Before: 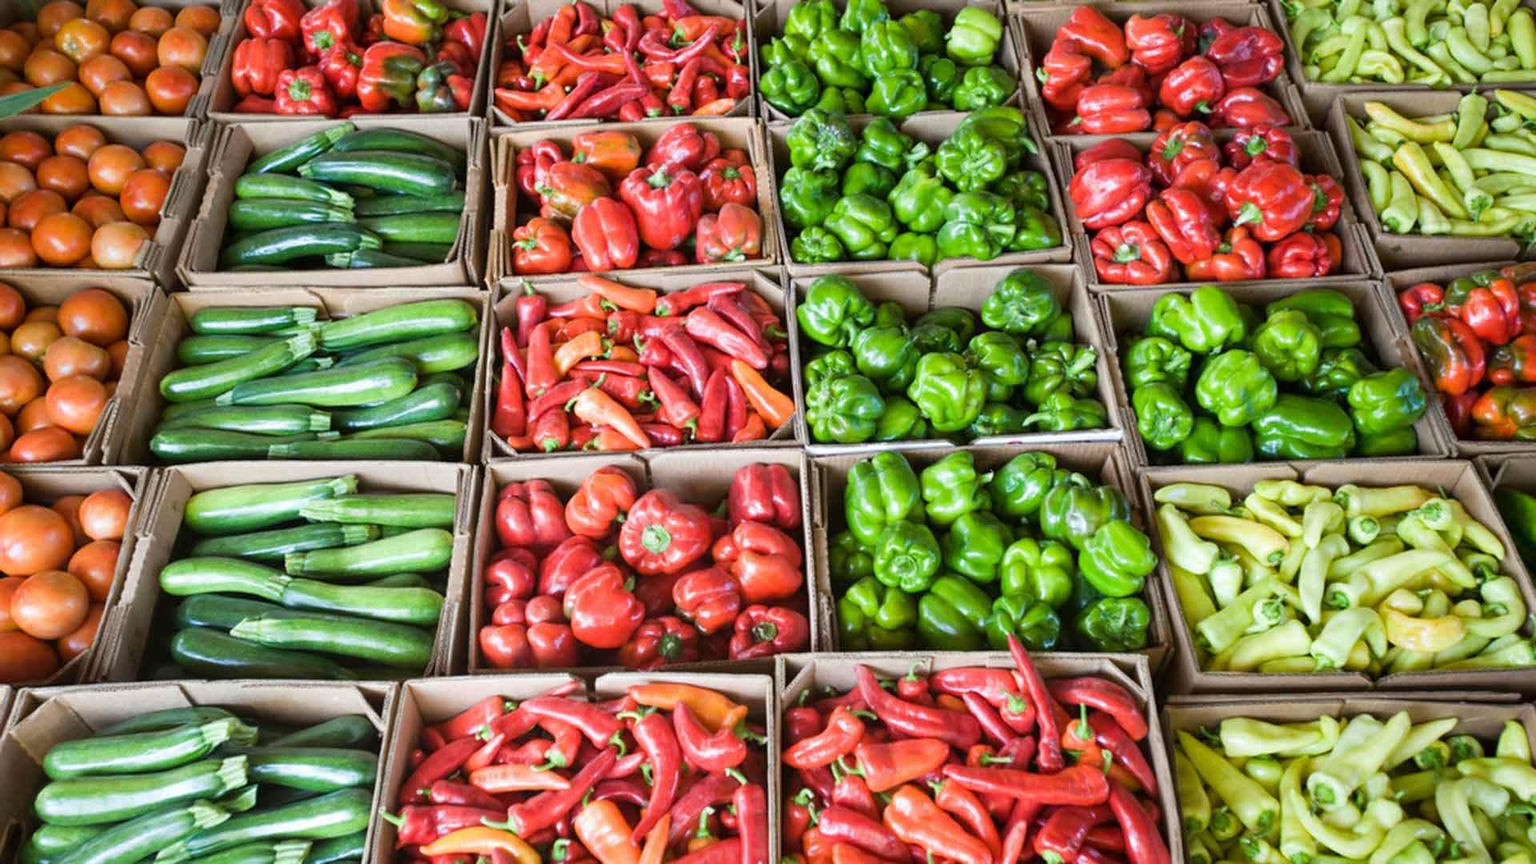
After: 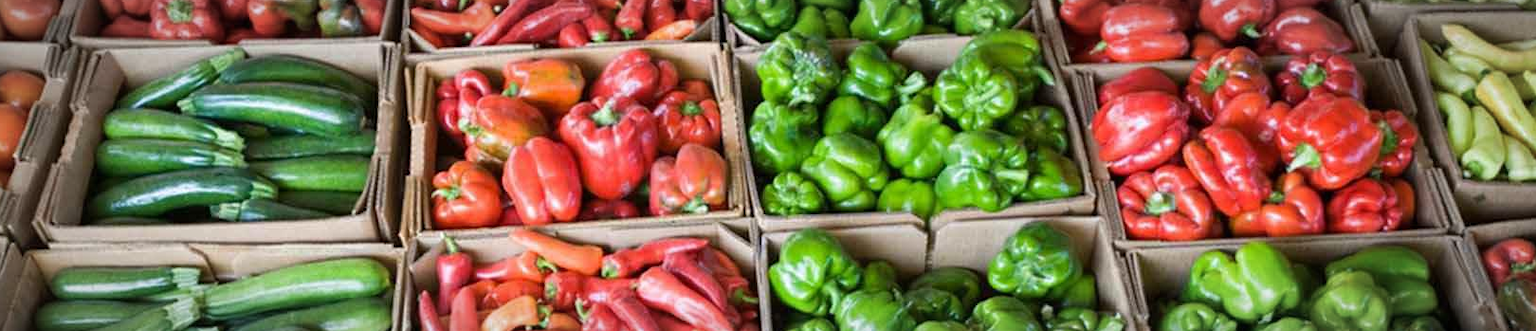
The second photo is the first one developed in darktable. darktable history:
crop and rotate: left 9.678%, top 9.507%, right 5.918%, bottom 58.023%
vignetting: fall-off radius 69.94%, automatic ratio true
